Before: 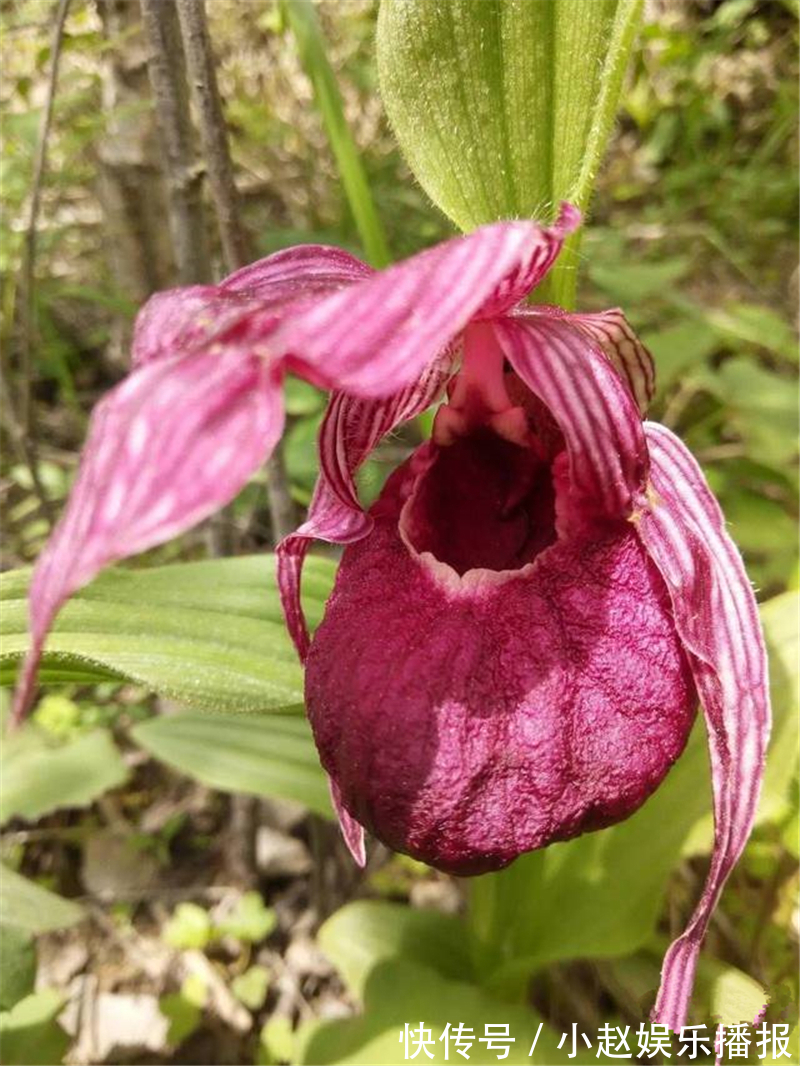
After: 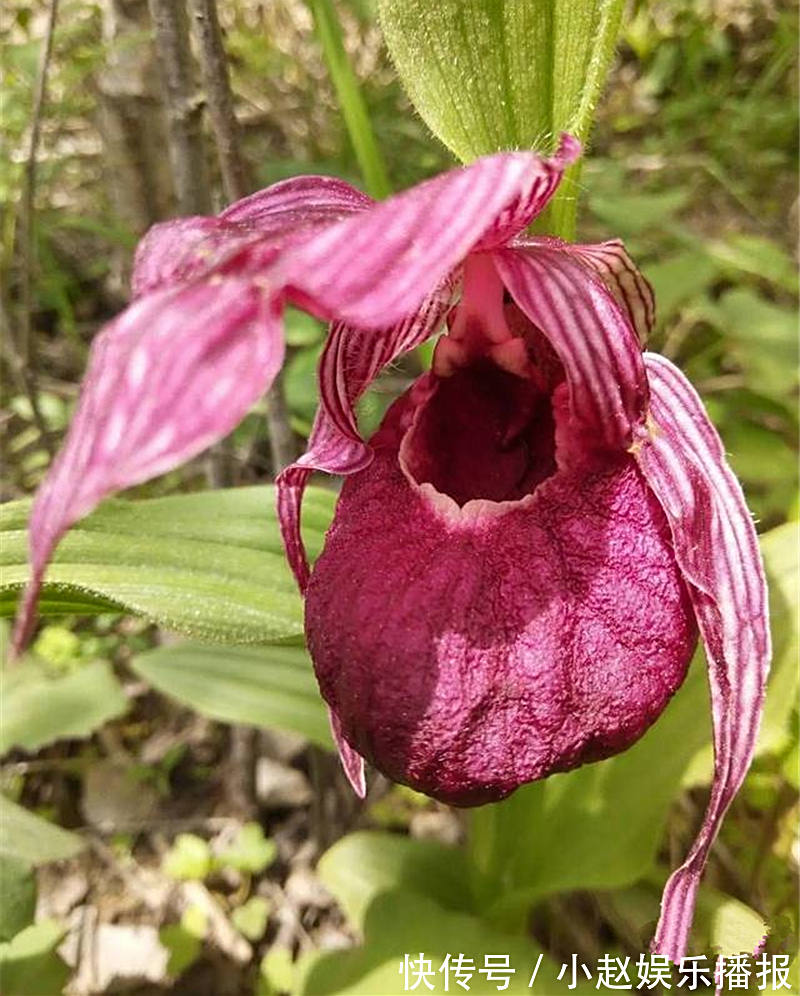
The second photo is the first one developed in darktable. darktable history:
shadows and highlights: shadows 60.03, soften with gaussian
sharpen: on, module defaults
crop and rotate: top 6.536%
